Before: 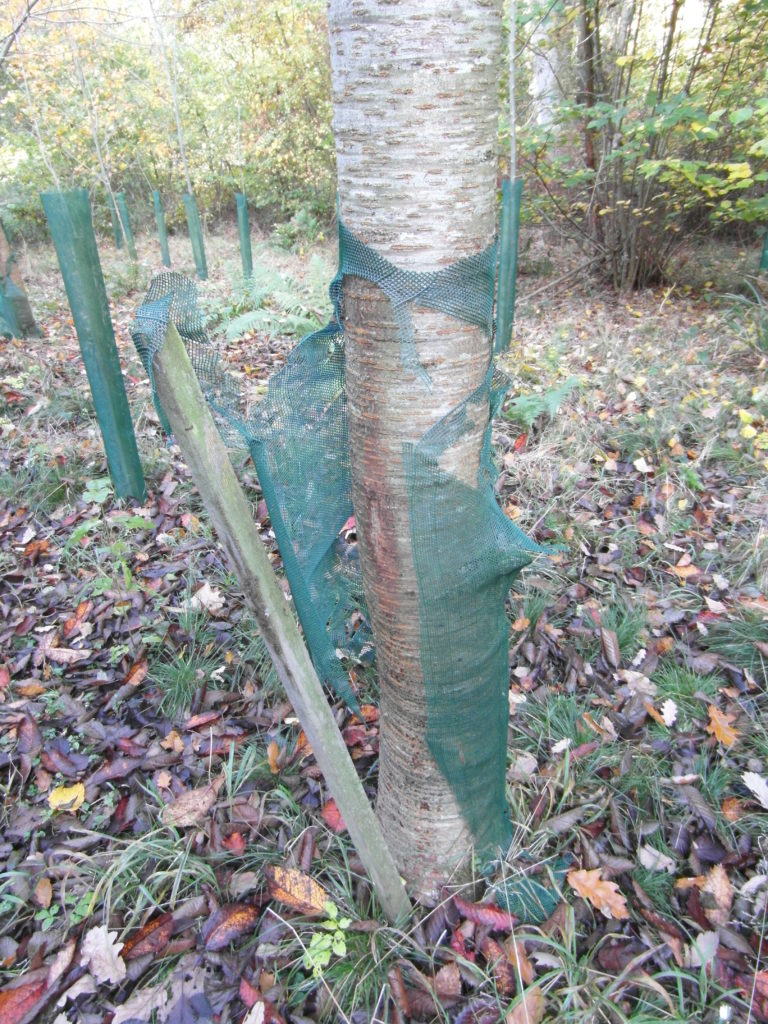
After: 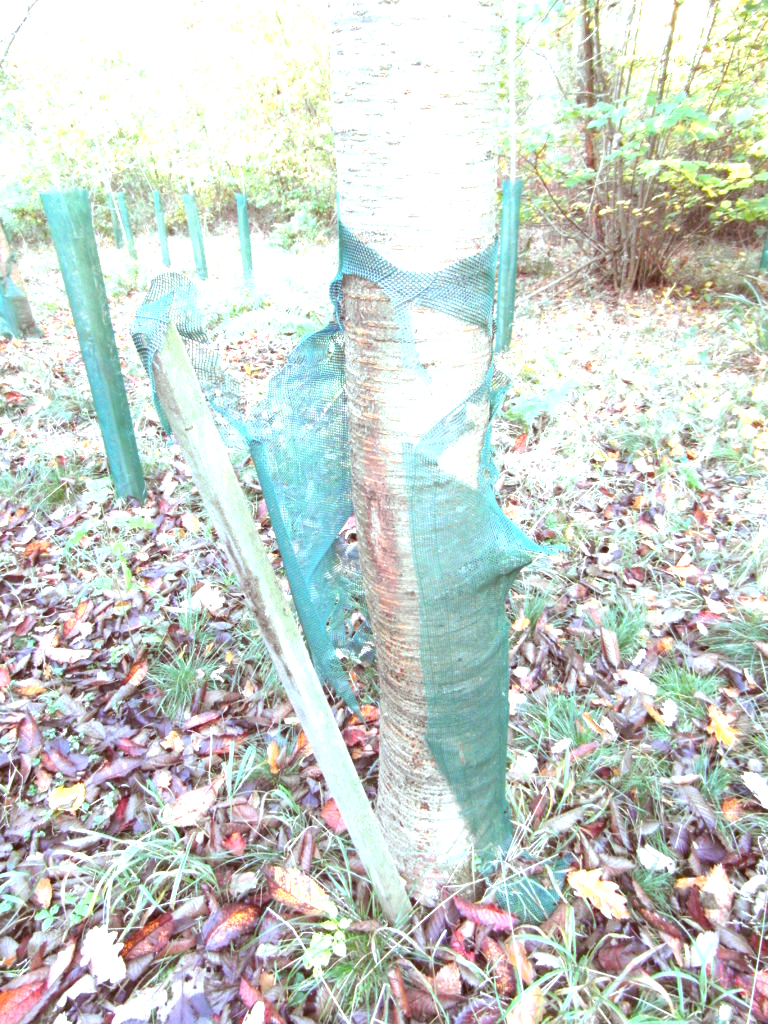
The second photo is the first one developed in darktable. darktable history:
exposure: black level correction 0, exposure 1.3 EV, compensate highlight preservation false
color correction: highlights a* -7.23, highlights b* -0.161, shadows a* 20.08, shadows b* 11.73
